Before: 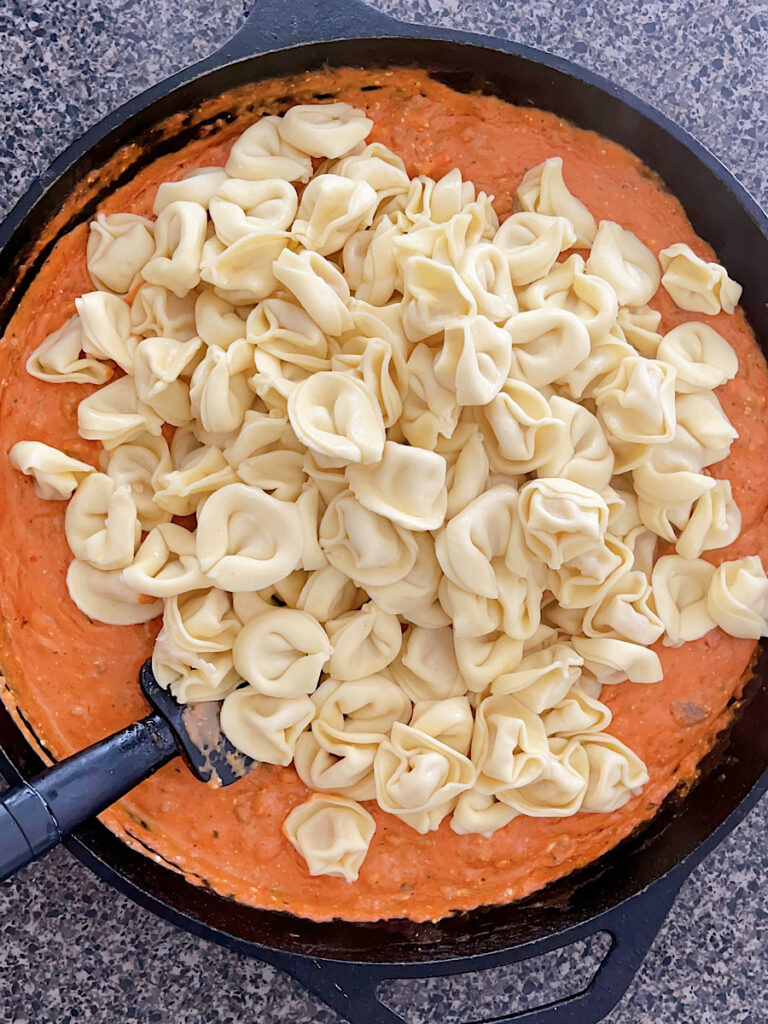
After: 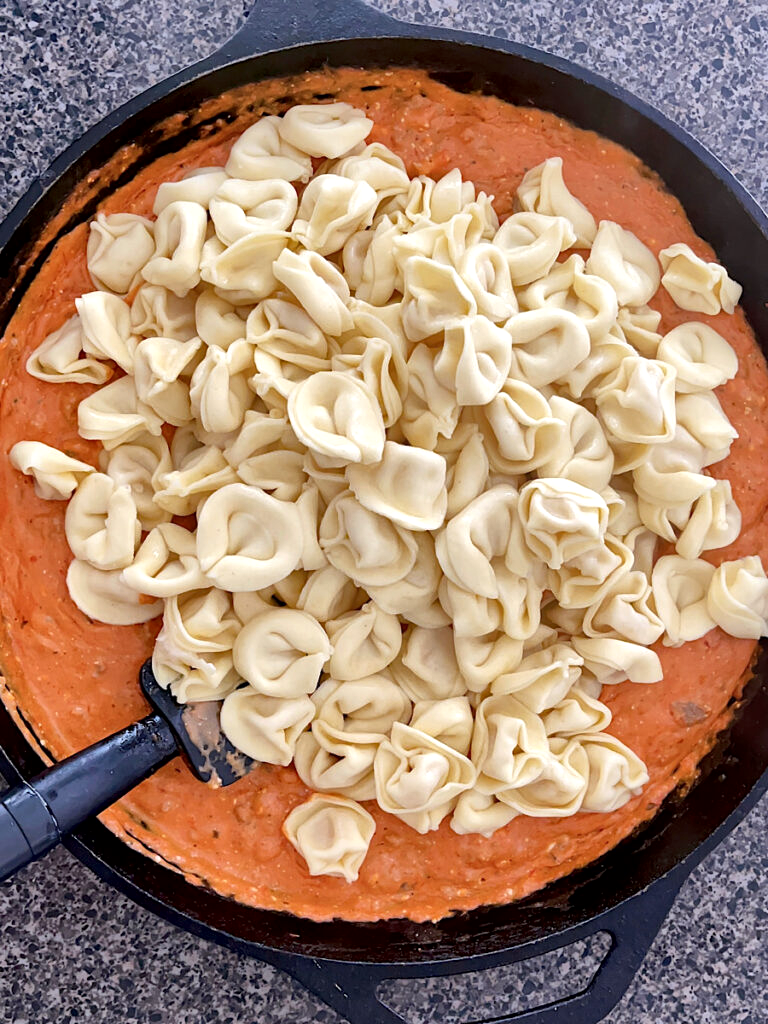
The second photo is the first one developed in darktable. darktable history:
local contrast: mode bilateral grid, contrast 20, coarseness 51, detail 159%, midtone range 0.2
